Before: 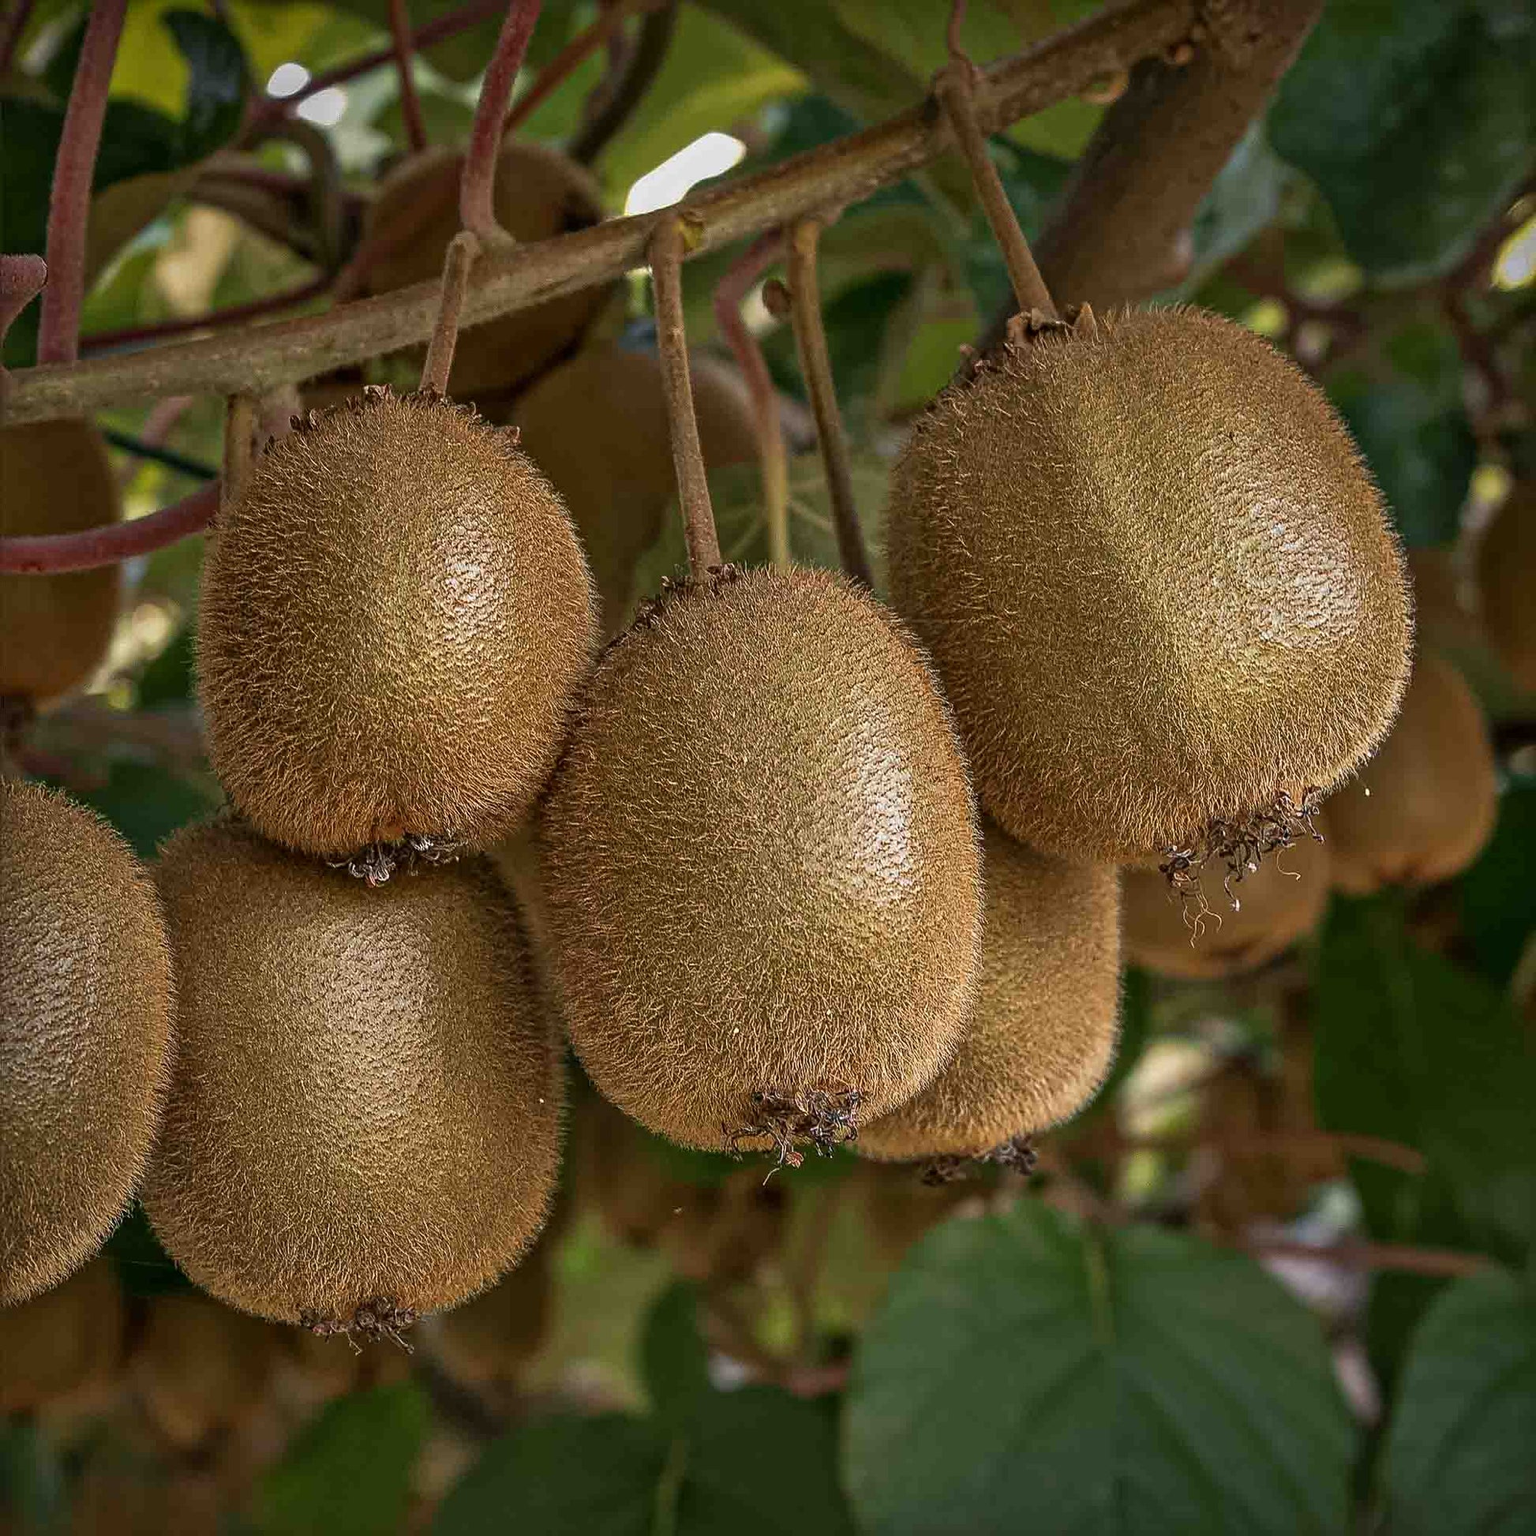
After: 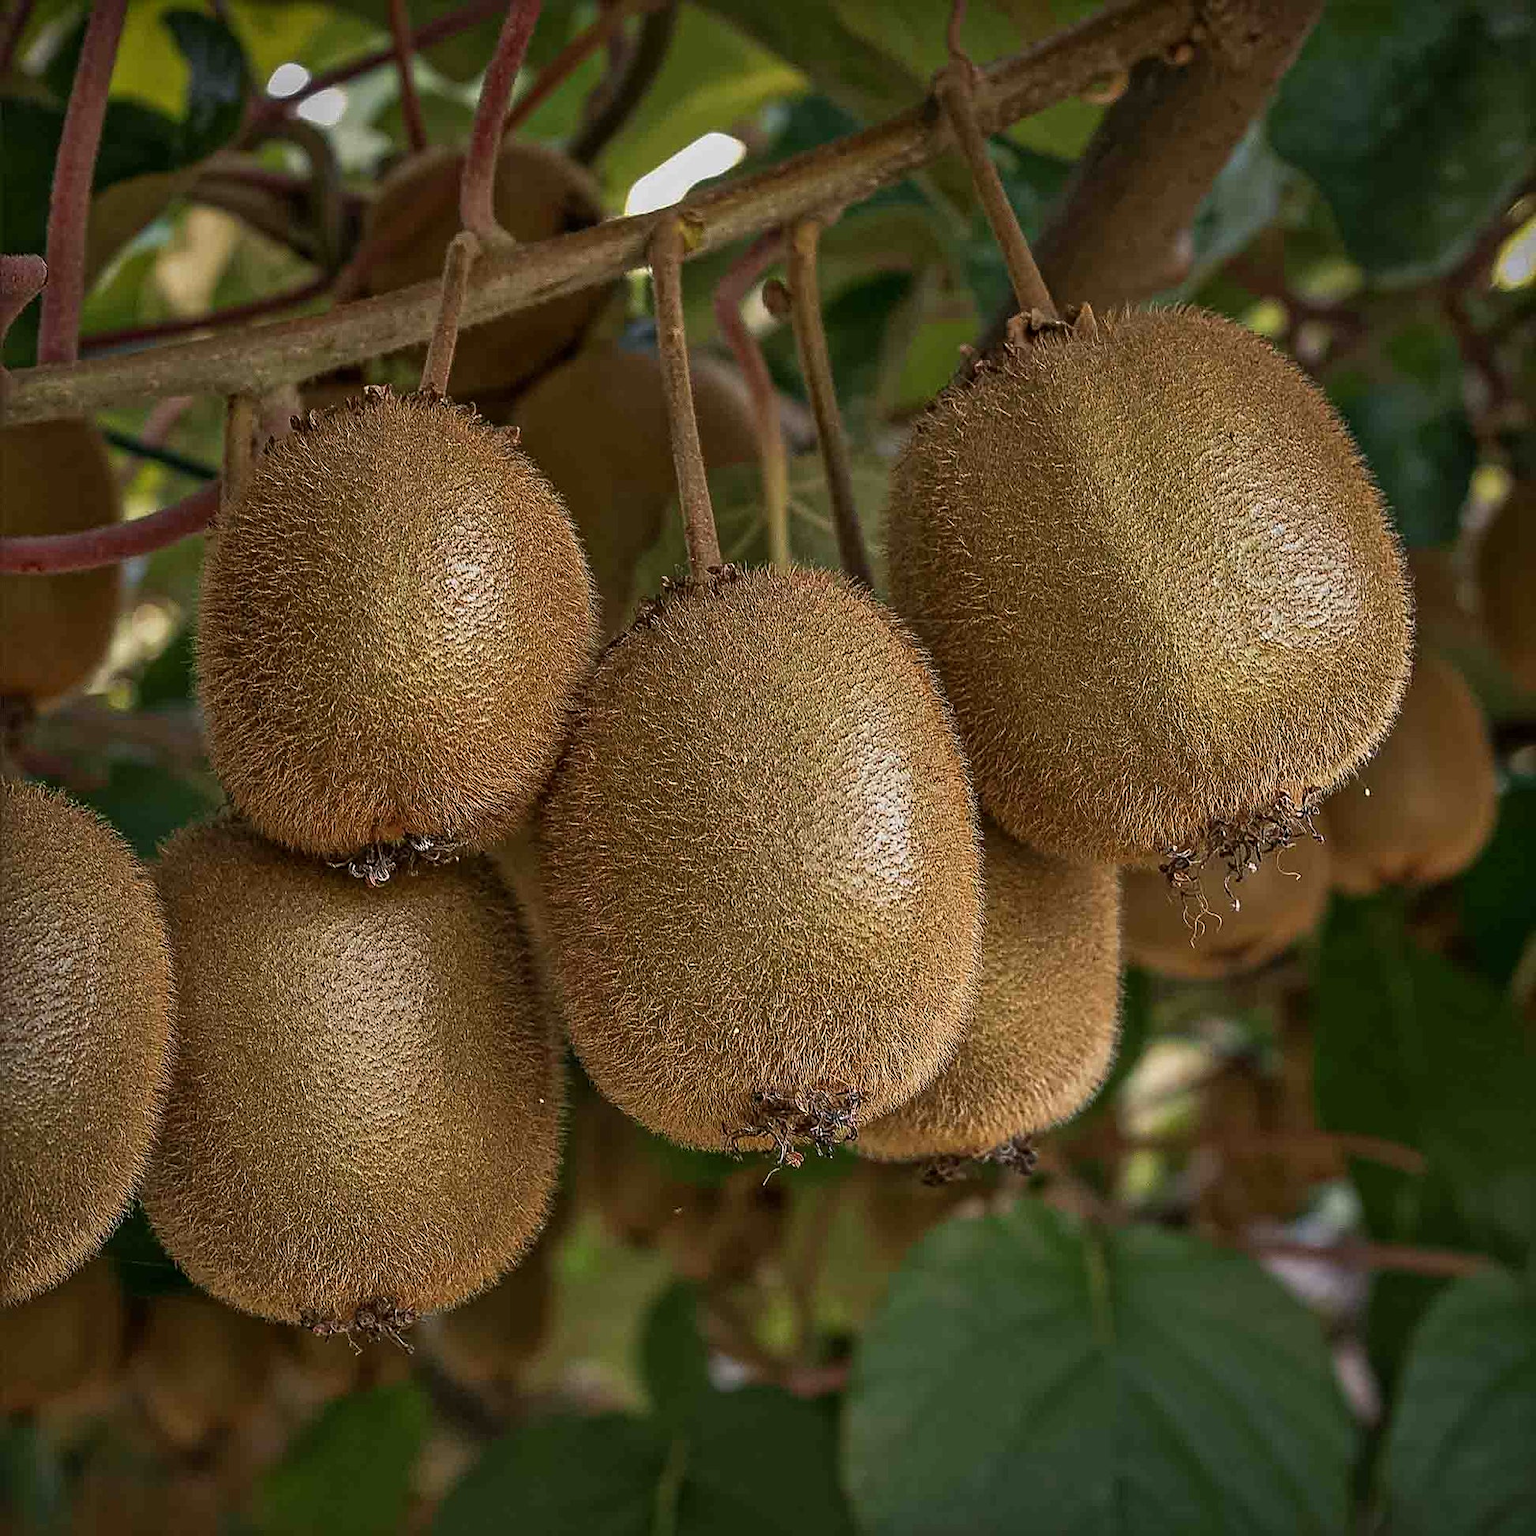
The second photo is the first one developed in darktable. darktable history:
exposure: exposure -0.116 EV, compensate exposure bias true, compensate highlight preservation false
sharpen: amount 0.2
